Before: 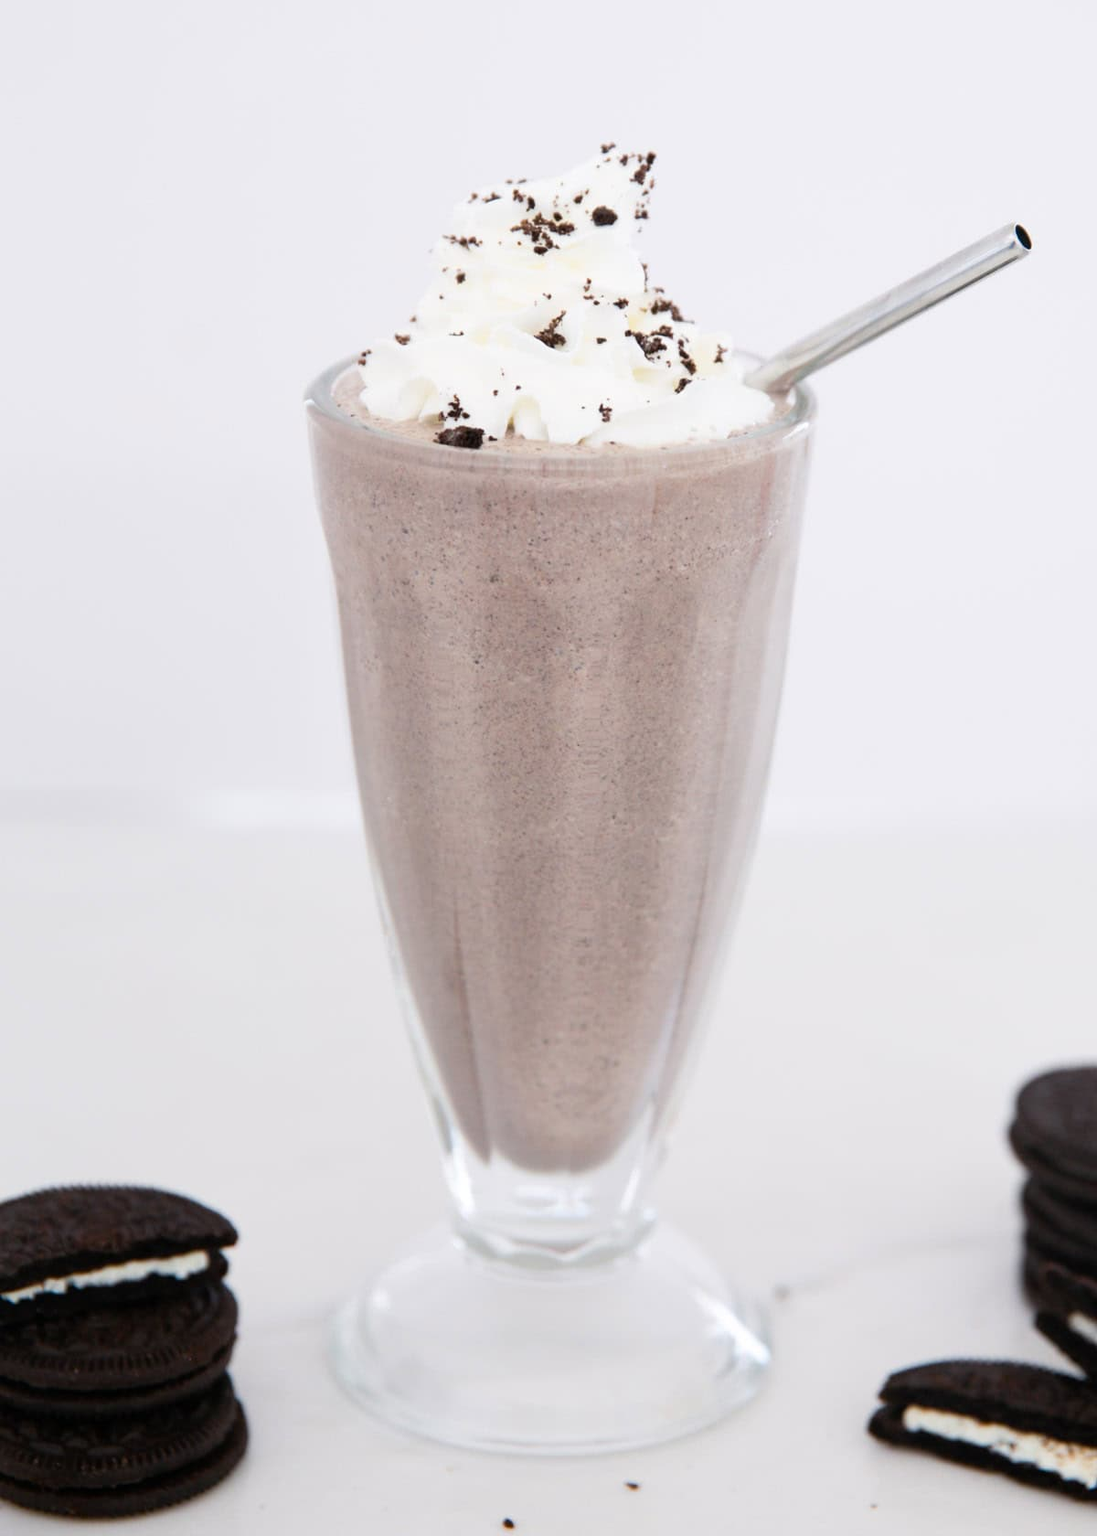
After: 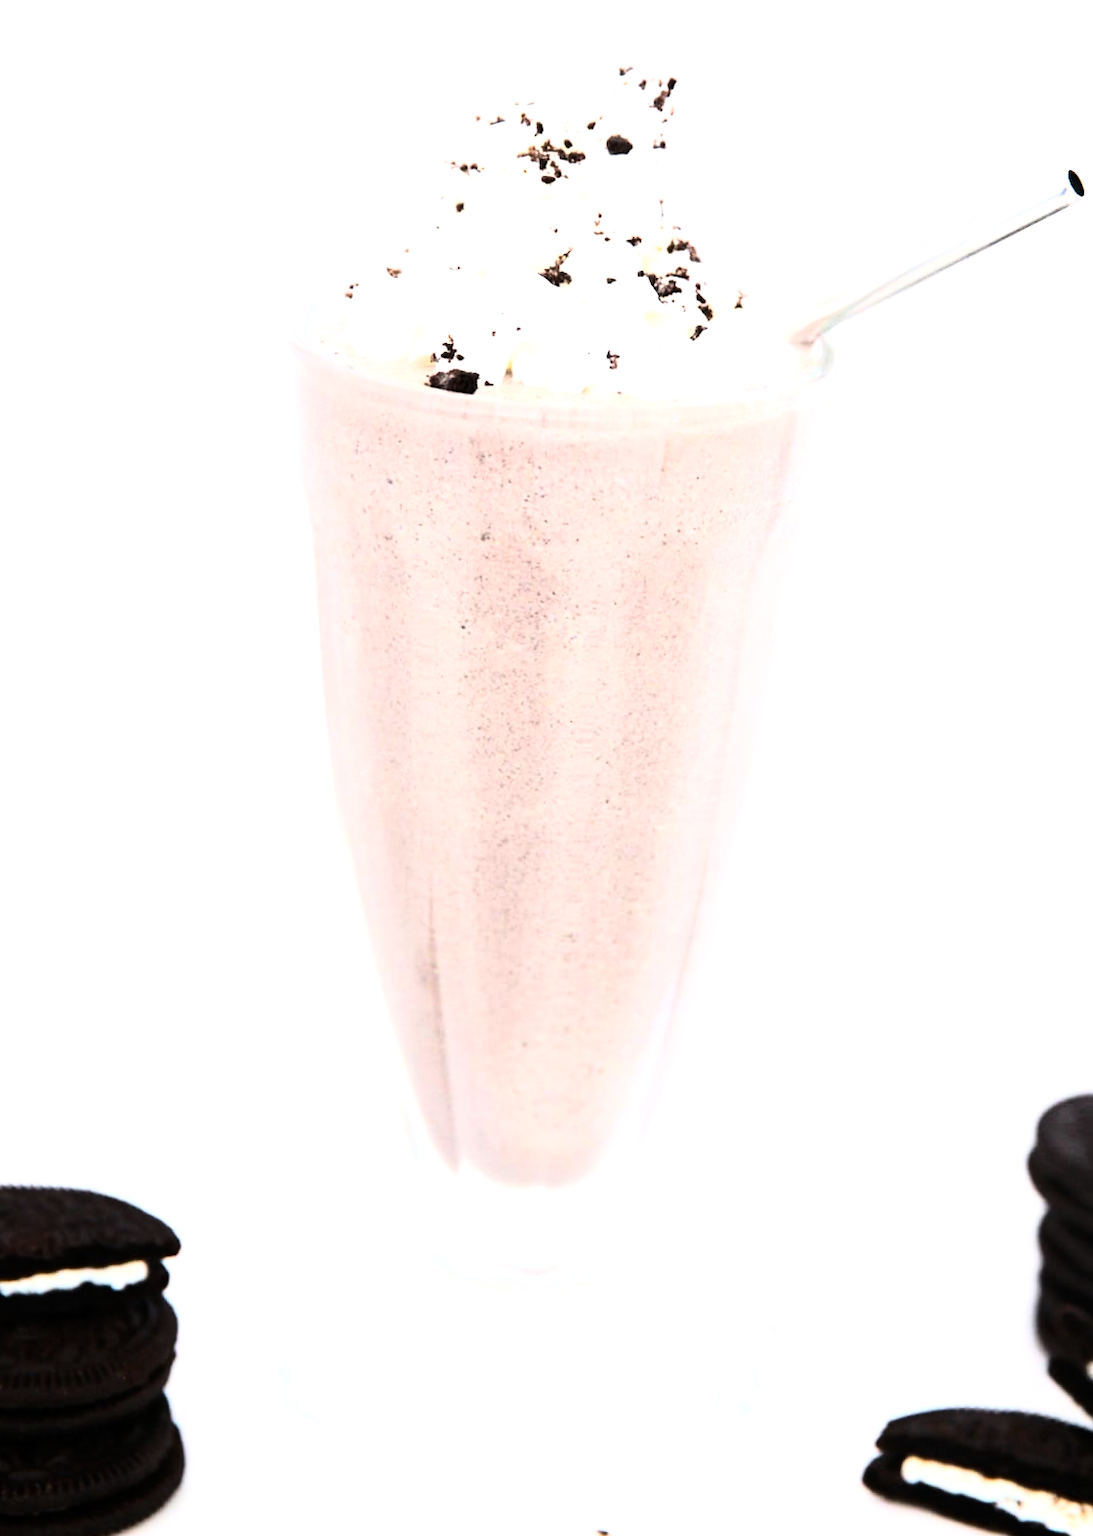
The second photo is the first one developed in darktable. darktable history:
crop and rotate: angle -1.94°, left 3.122%, top 3.575%, right 1.395%, bottom 0.607%
tone equalizer: -8 EV -1.09 EV, -7 EV -0.974 EV, -6 EV -0.839 EV, -5 EV -0.547 EV, -3 EV 0.547 EV, -2 EV 0.873 EV, -1 EV 0.985 EV, +0 EV 1.07 EV, edges refinement/feathering 500, mask exposure compensation -1.57 EV, preserve details no
base curve: curves: ch0 [(0, 0) (0.028, 0.03) (0.121, 0.232) (0.46, 0.748) (0.859, 0.968) (1, 1)]
